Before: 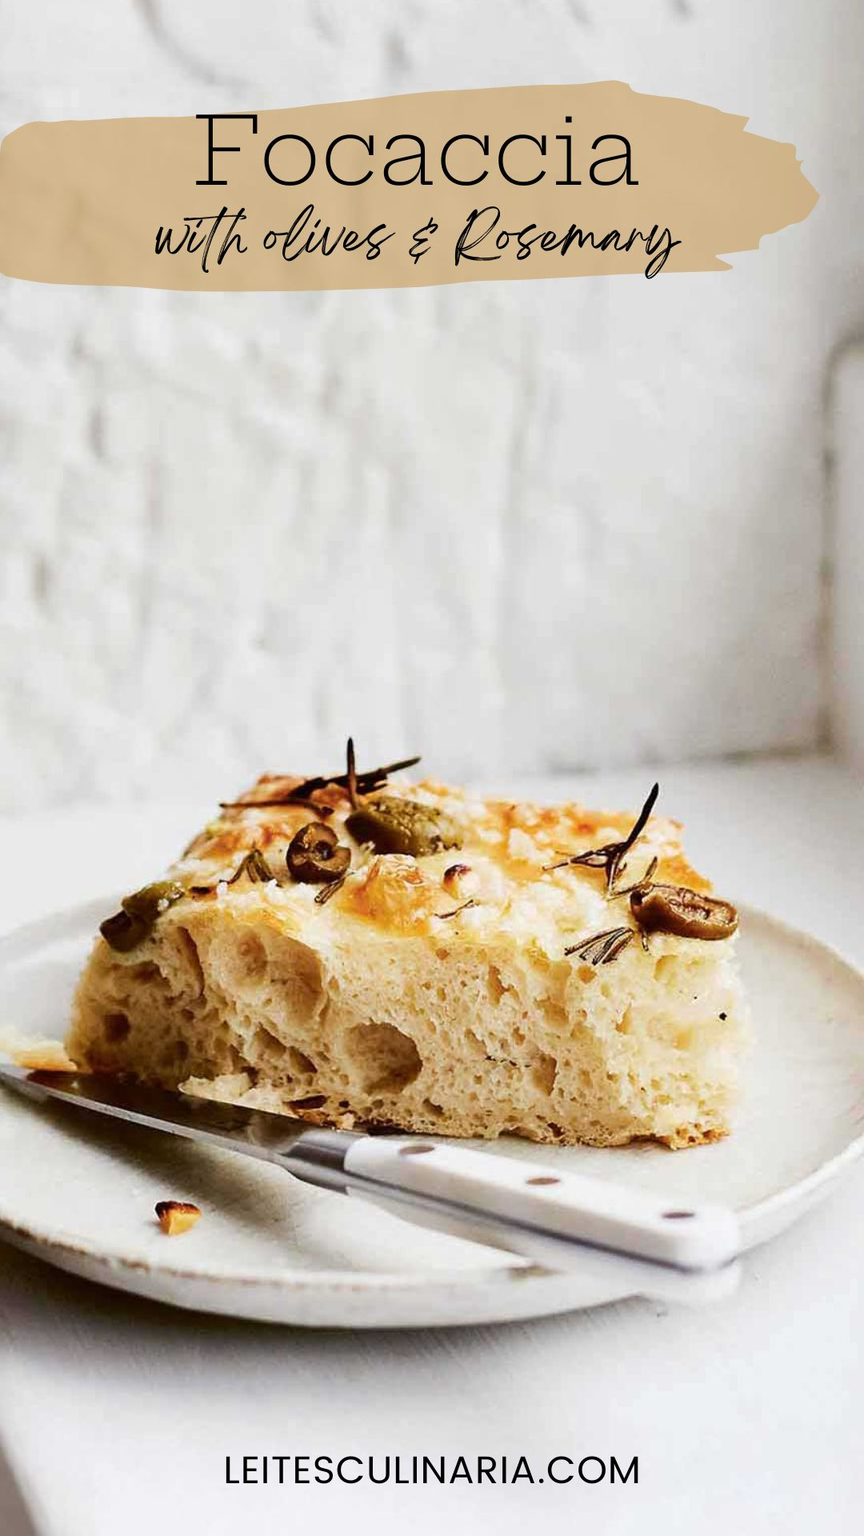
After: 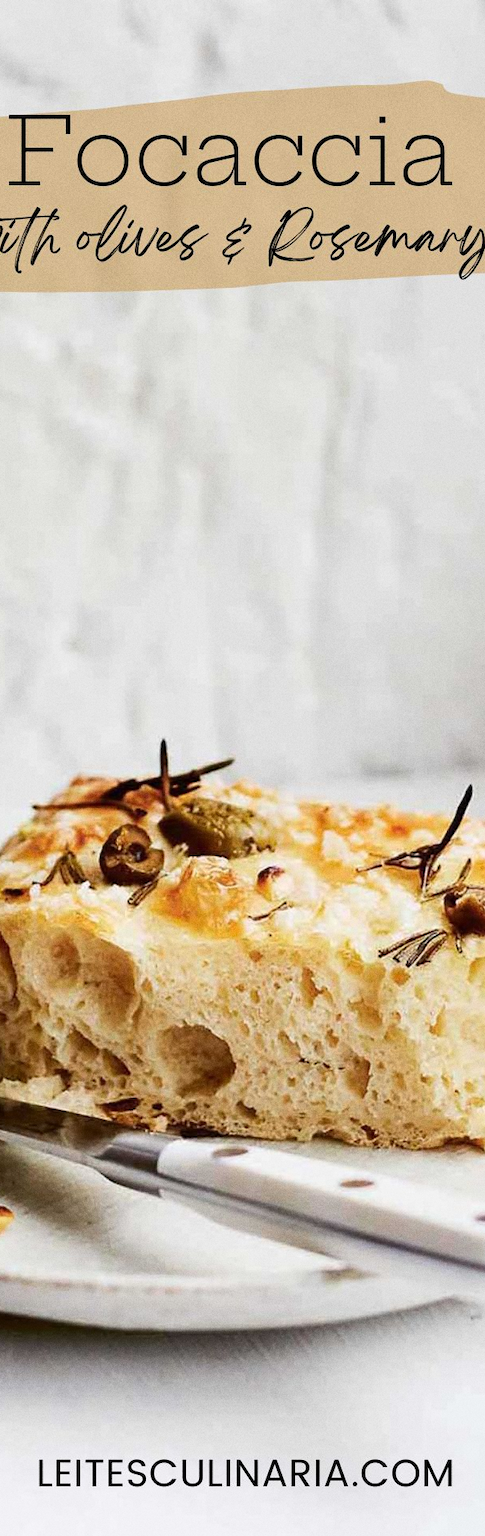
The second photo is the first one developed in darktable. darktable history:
exposure: compensate highlight preservation false
tone equalizer: on, module defaults
crop: left 21.674%, right 22.086%
grain: strength 26%
